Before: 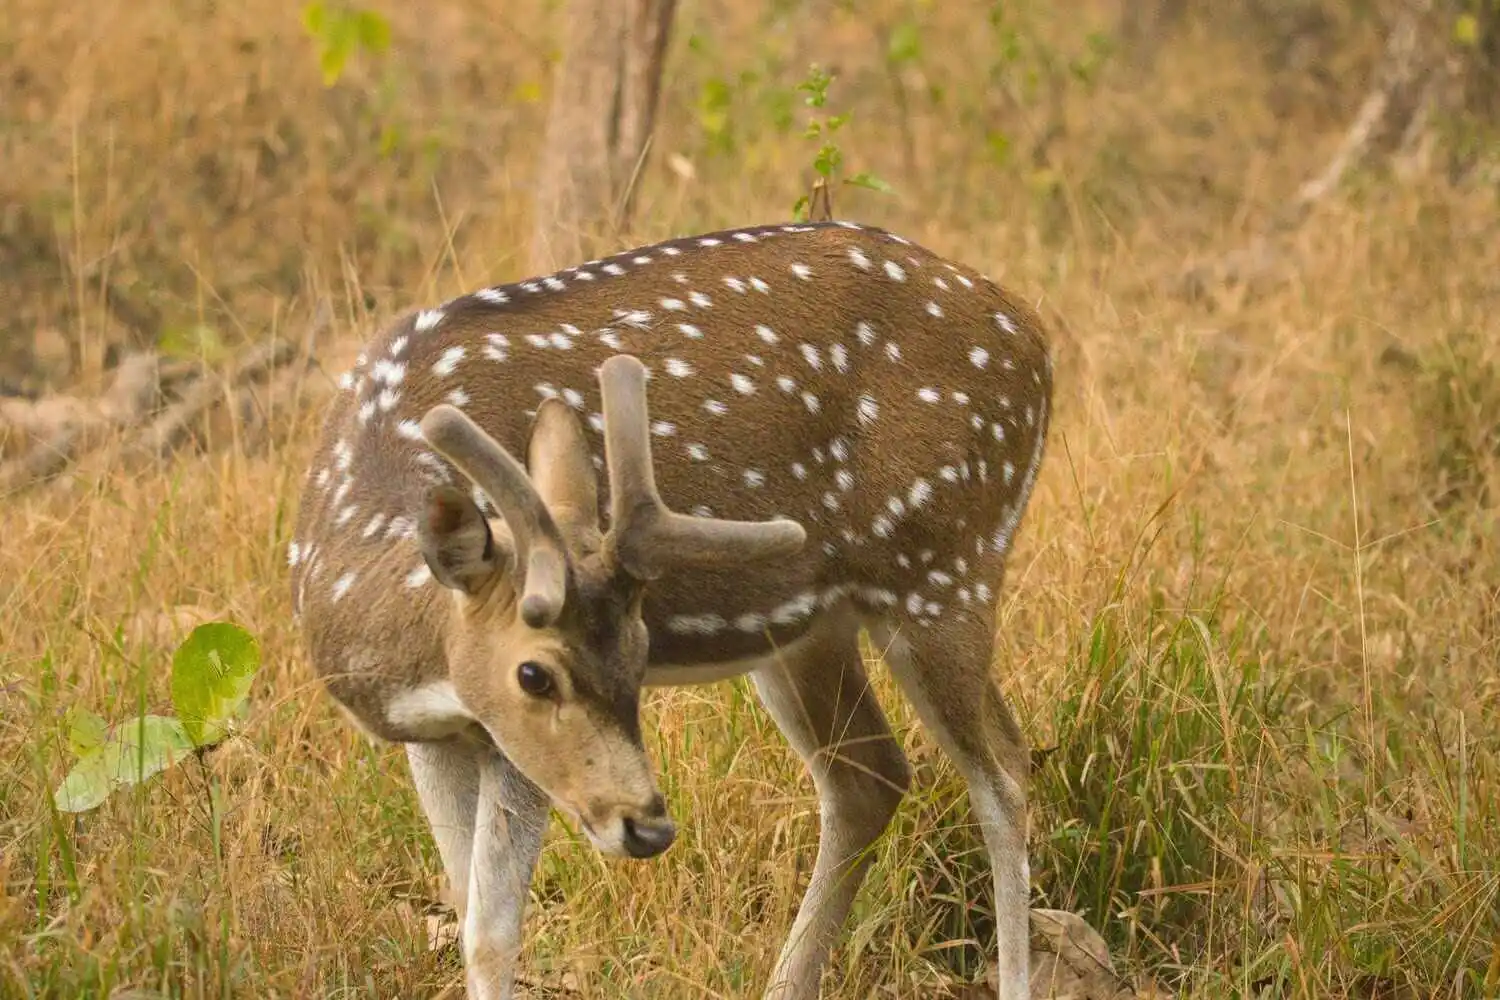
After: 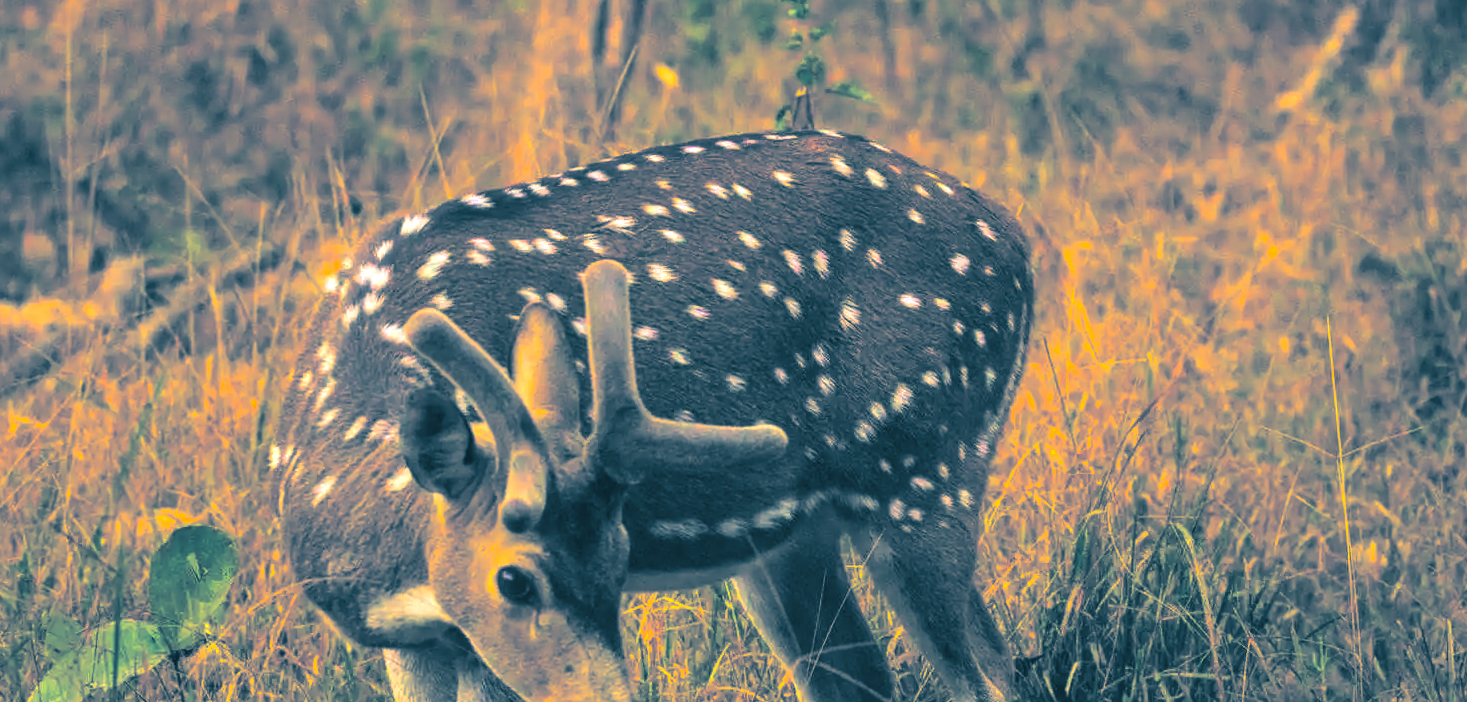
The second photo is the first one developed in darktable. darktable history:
contrast equalizer: y [[0.5 ×6], [0.5 ×6], [0.975, 0.964, 0.925, 0.865, 0.793, 0.721], [0 ×6], [0 ×6]]
rotate and perspective: rotation 0.226°, lens shift (vertical) -0.042, crop left 0.023, crop right 0.982, crop top 0.006, crop bottom 0.994
crop and rotate: top 8.293%, bottom 20.996%
color balance rgb: perceptual saturation grading › global saturation 20%, global vibrance 20%
split-toning: shadows › hue 212.4°, balance -70
color correction: saturation 2.15
local contrast: highlights 59%, detail 145%
exposure: black level correction -0.028, compensate highlight preservation false
